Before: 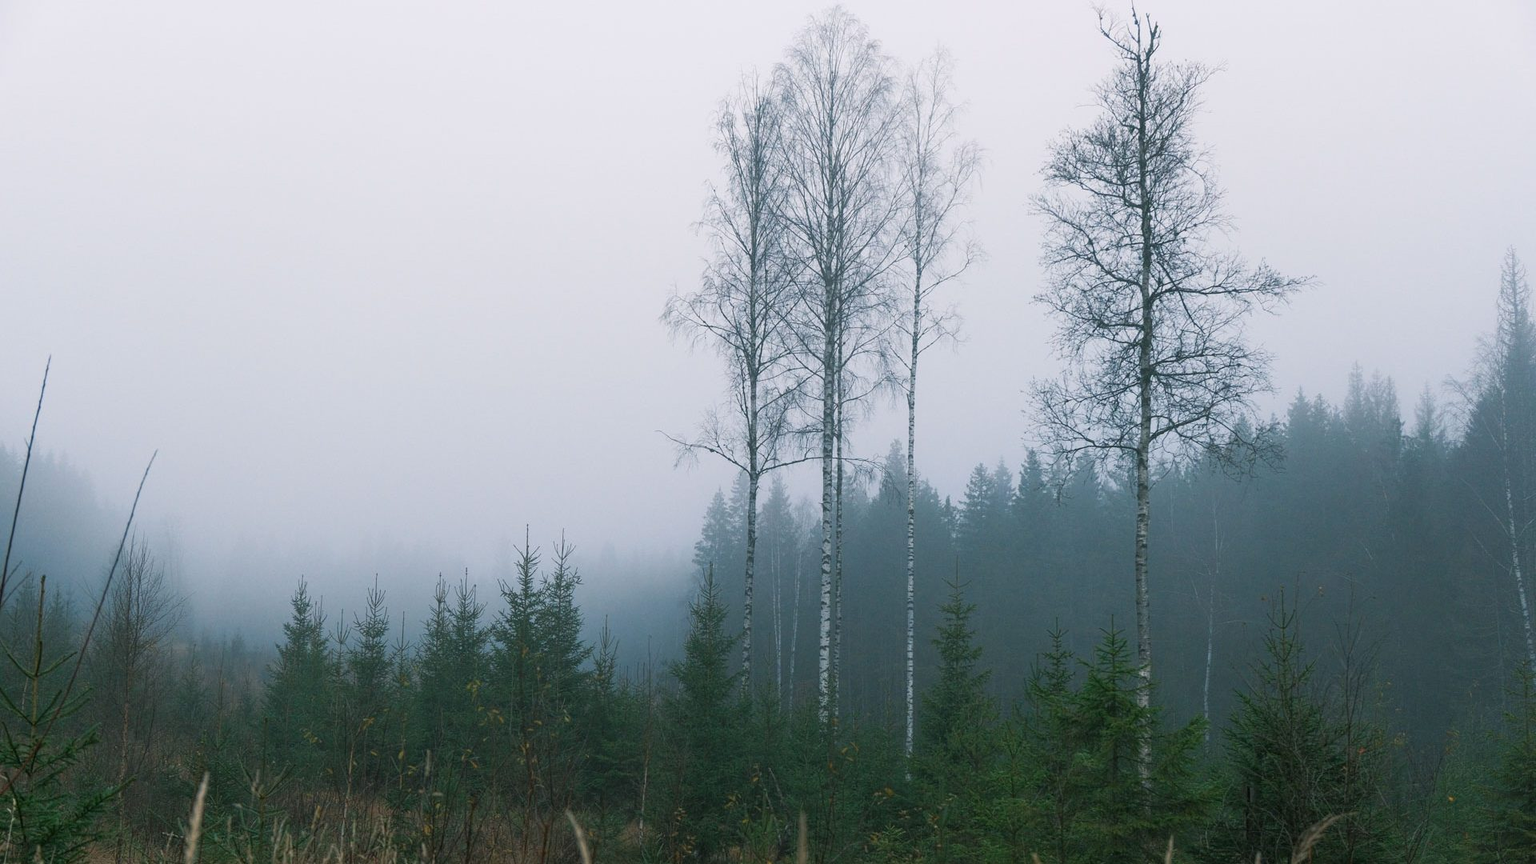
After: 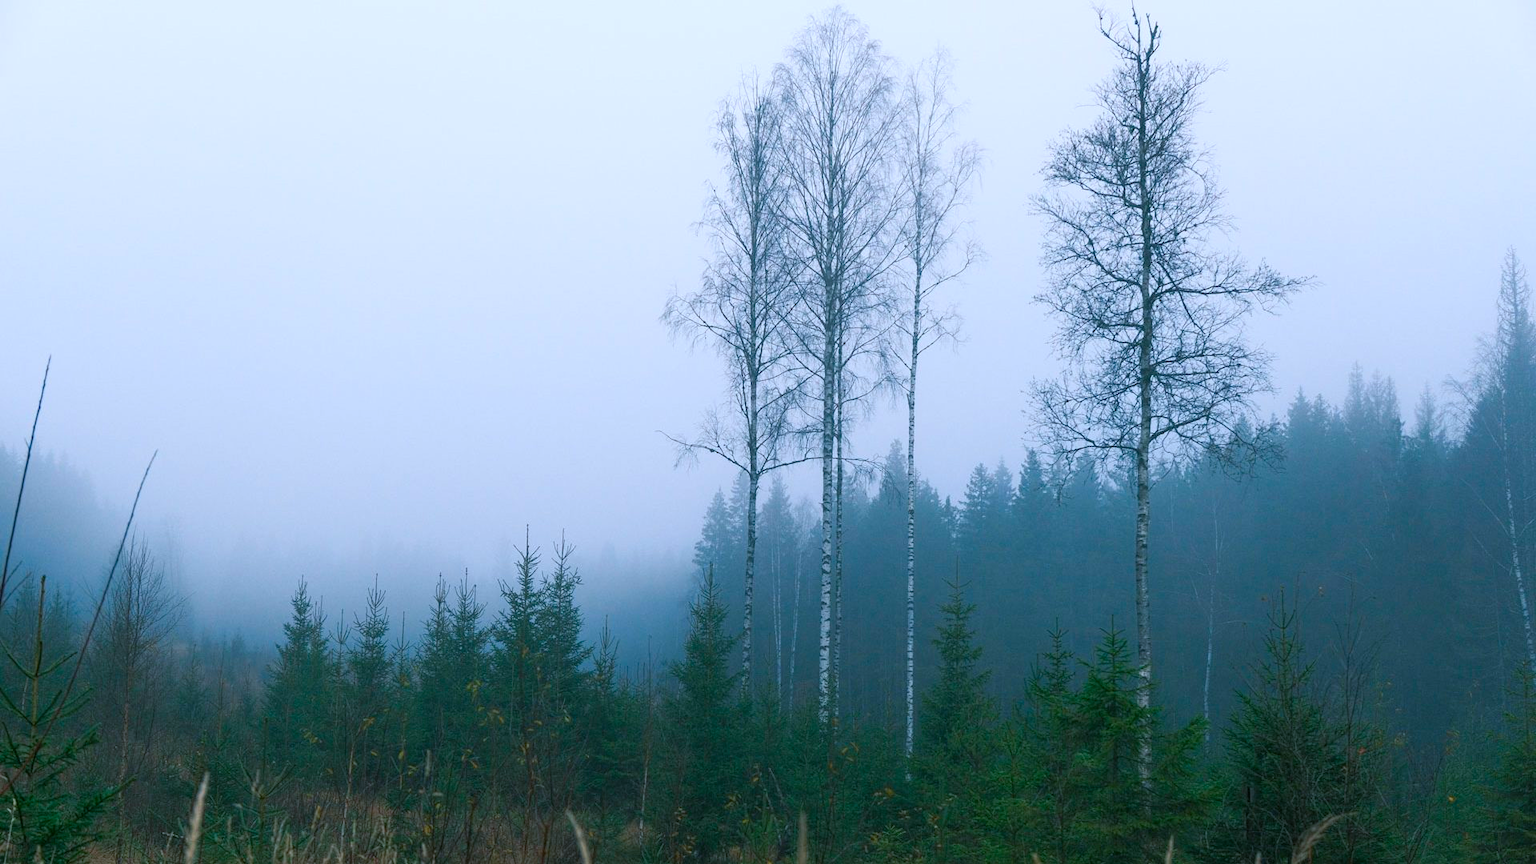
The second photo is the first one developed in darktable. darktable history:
color balance rgb: linear chroma grading › global chroma 8.12%, perceptual saturation grading › global saturation 9.07%, perceptual saturation grading › highlights -13.84%, perceptual saturation grading › mid-tones 14.88%, perceptual saturation grading › shadows 22.8%, perceptual brilliance grading › highlights 2.61%, global vibrance 12.07%
color calibration: x 0.37, y 0.377, temperature 4289.93 K
